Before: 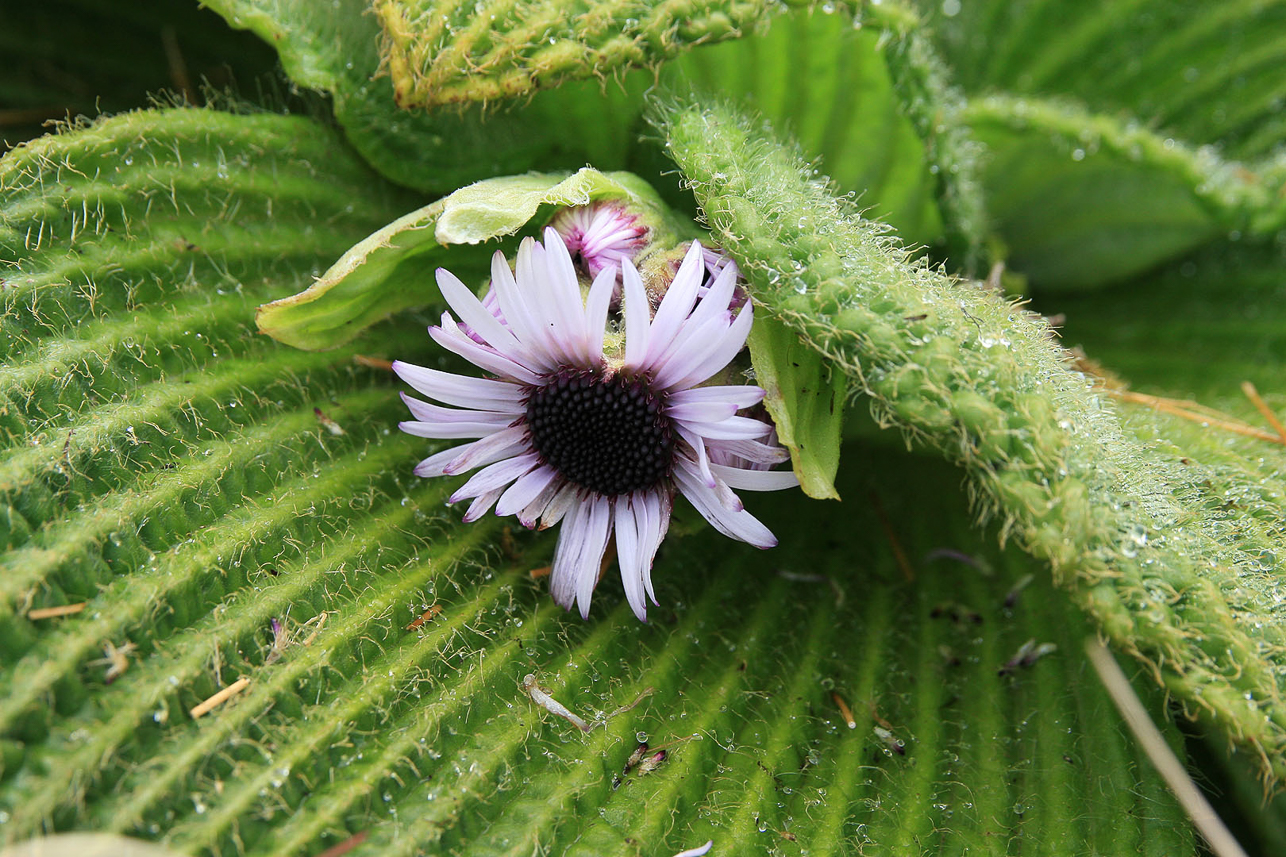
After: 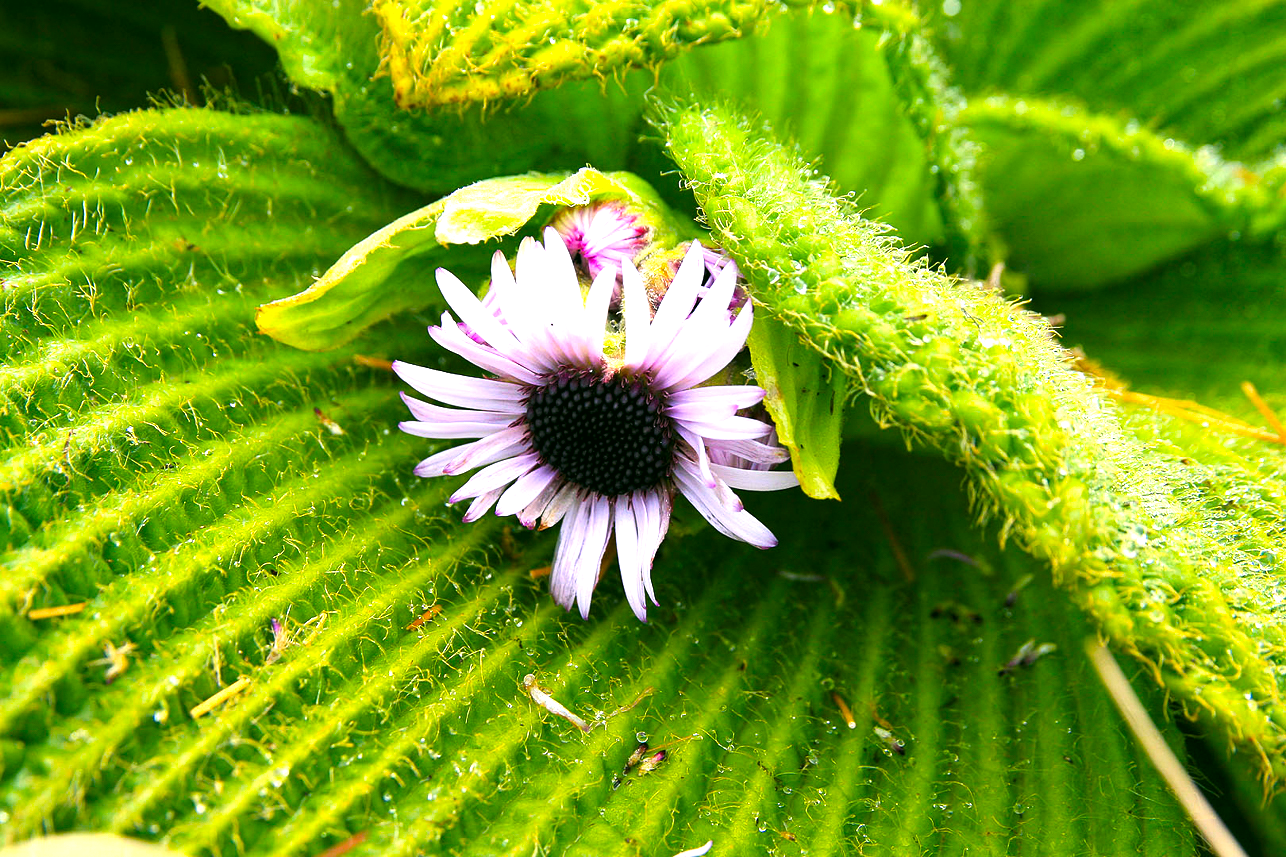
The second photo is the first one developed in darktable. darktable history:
exposure: exposure 0.809 EV, compensate highlight preservation false
color correction: highlights a* 4.02, highlights b* 4.95, shadows a* -8.34, shadows b* 4.75
levels: levels [0.031, 0.5, 0.969]
color balance rgb: linear chroma grading › global chroma 20.286%, perceptual saturation grading › global saturation 19.438%, global vibrance 29.264%
